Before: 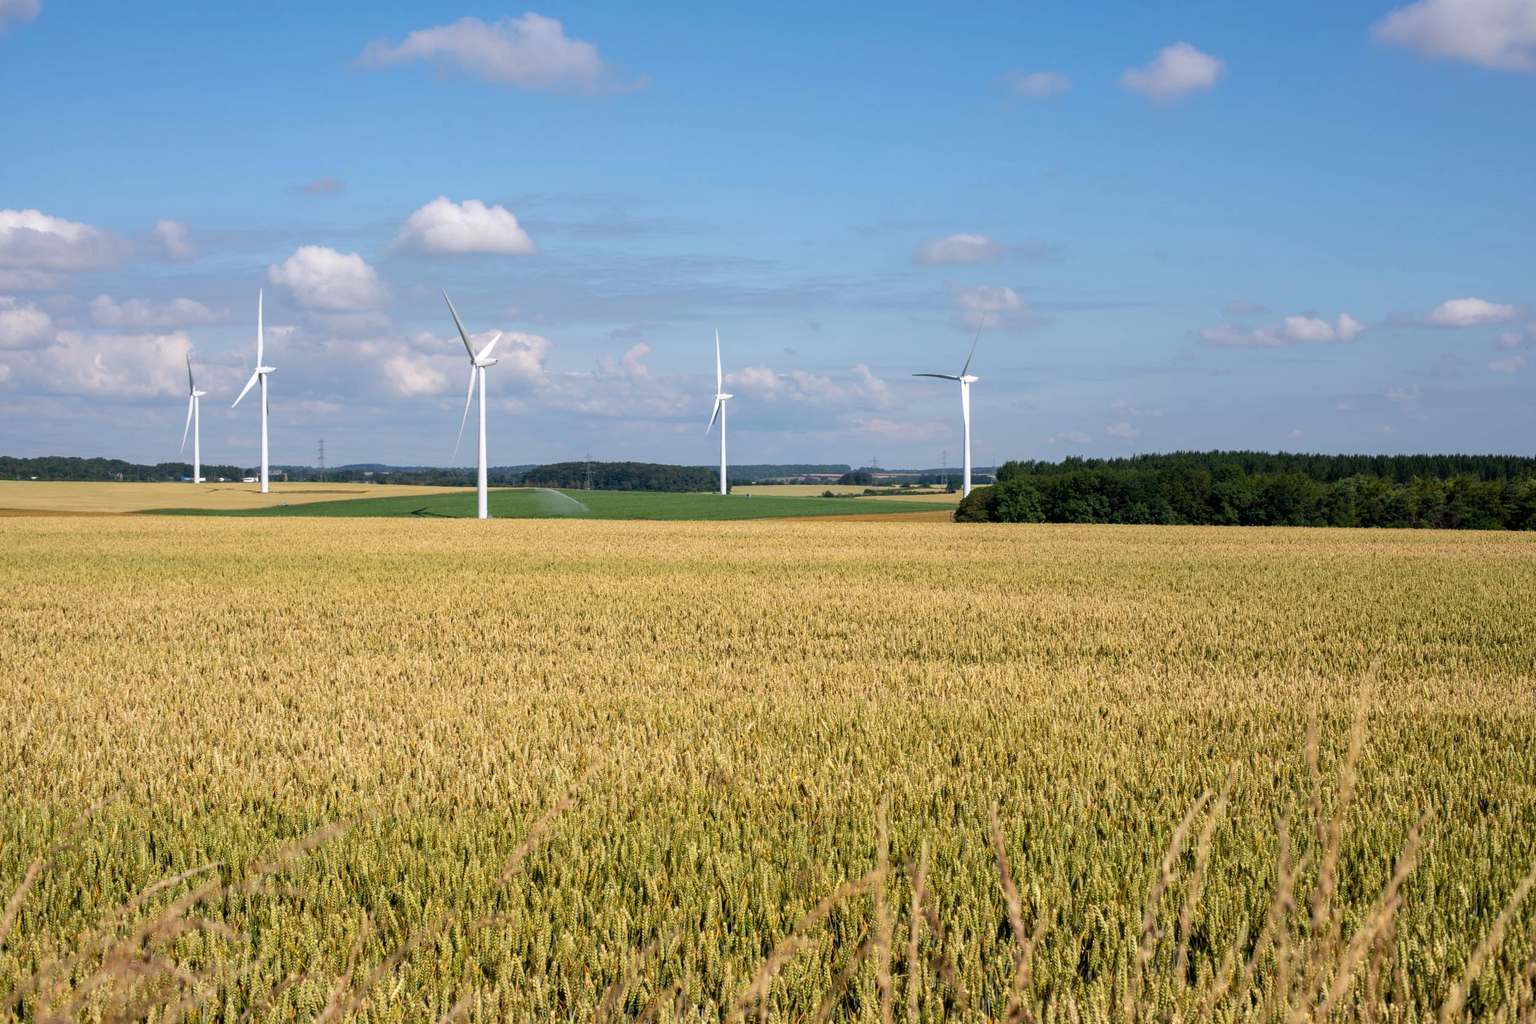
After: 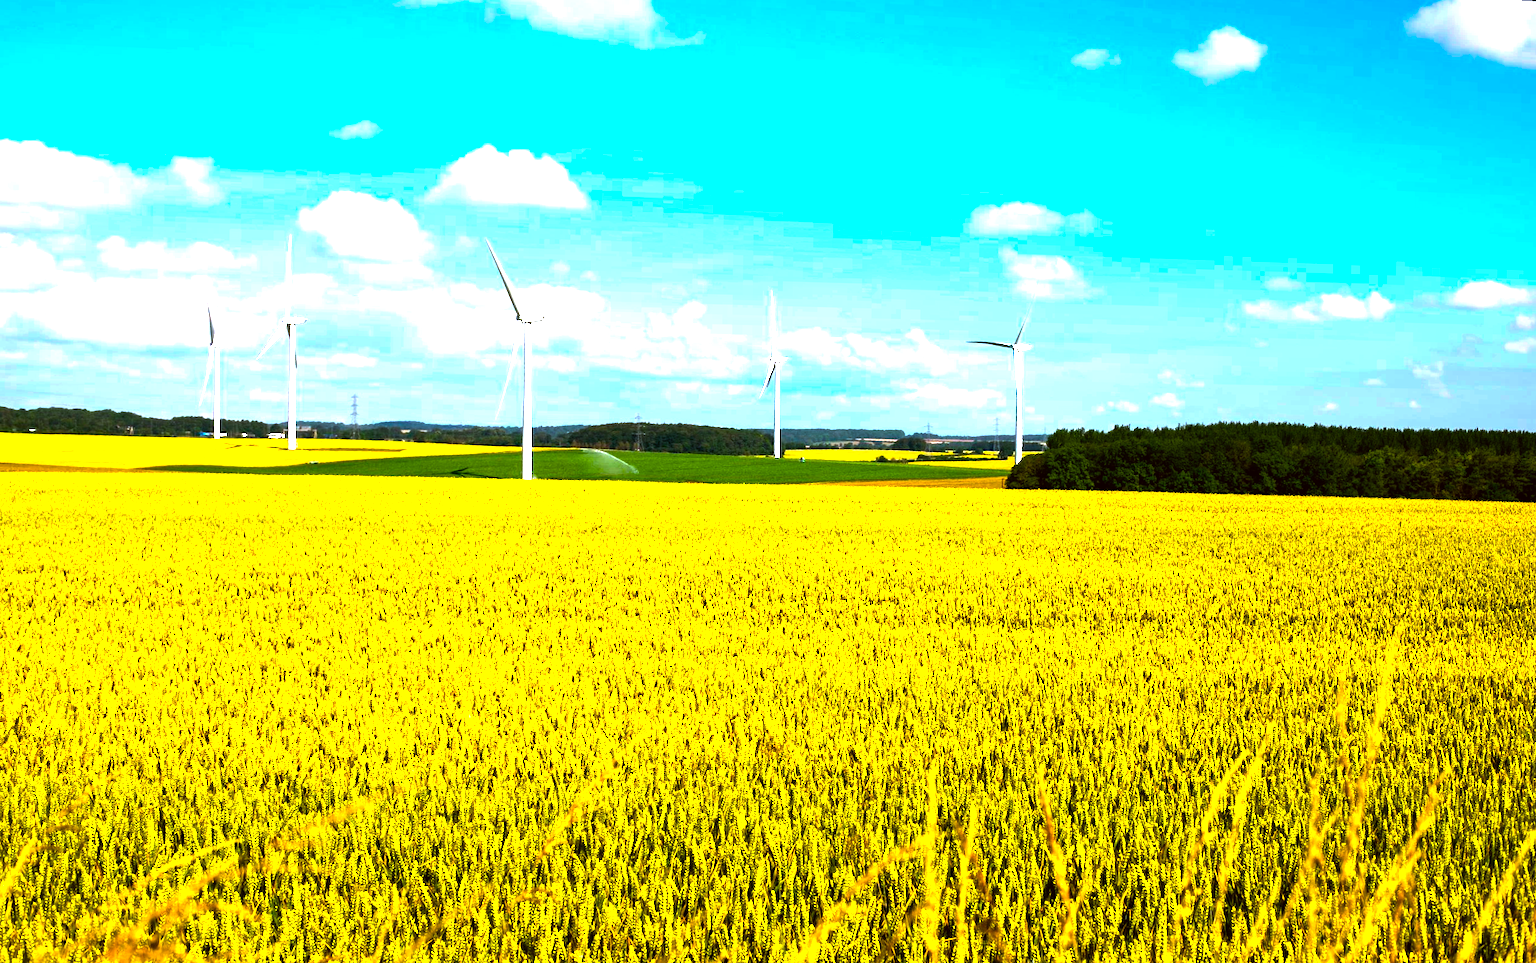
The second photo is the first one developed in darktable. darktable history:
color correction: highlights a* -1.43, highlights b* 10.12, shadows a* 0.395, shadows b* 19.35
color balance rgb: linear chroma grading › shadows -30%, linear chroma grading › global chroma 35%, perceptual saturation grading › global saturation 75%, perceptual saturation grading › shadows -30%, perceptual brilliance grading › highlights 75%, perceptual brilliance grading › shadows -30%, global vibrance 35%
rotate and perspective: rotation 0.679°, lens shift (horizontal) 0.136, crop left 0.009, crop right 0.991, crop top 0.078, crop bottom 0.95
